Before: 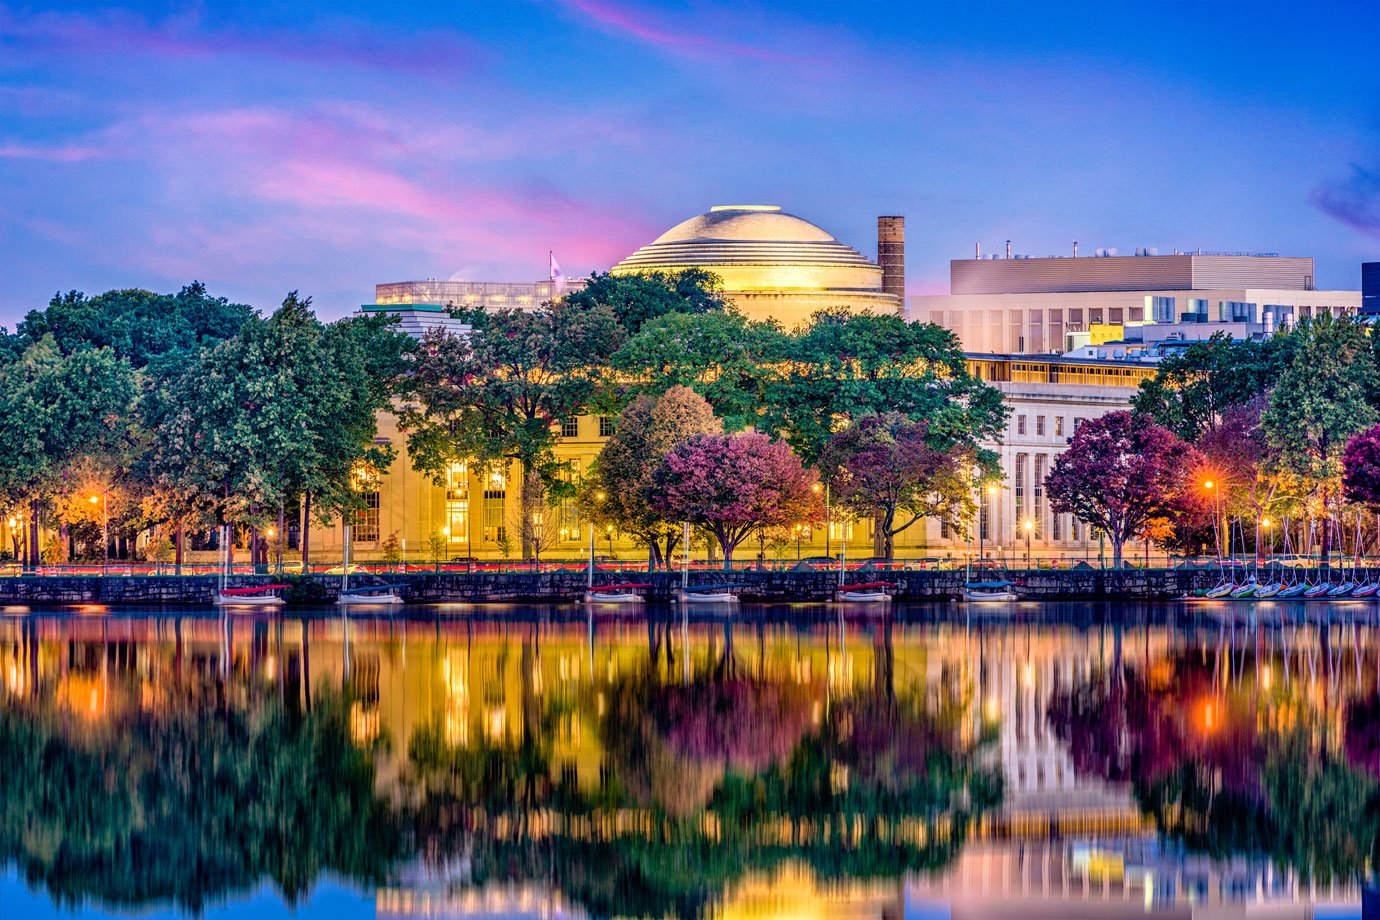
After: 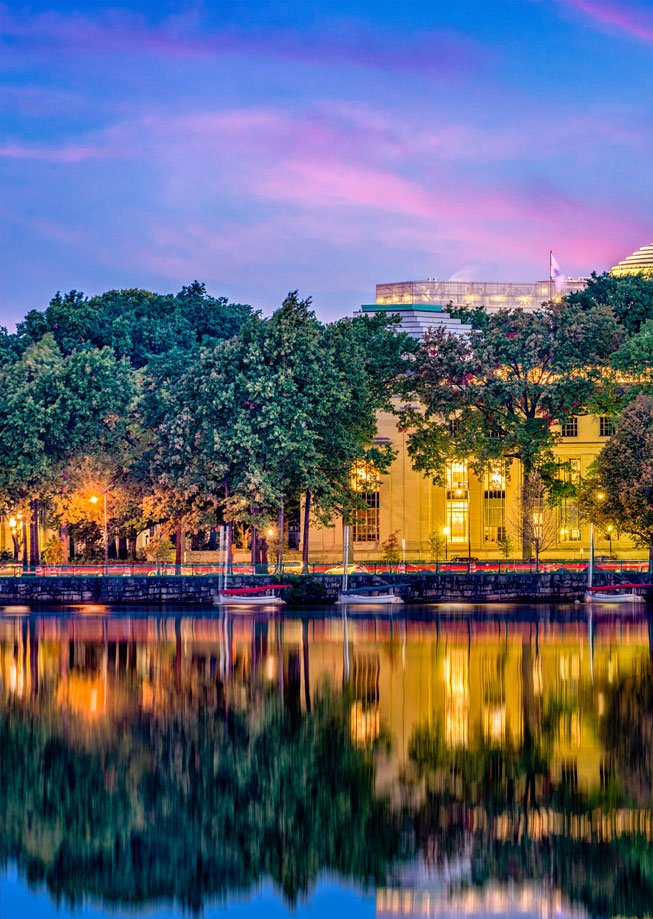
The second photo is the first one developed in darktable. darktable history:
crop and rotate: left 0.002%, top 0%, right 52.616%
